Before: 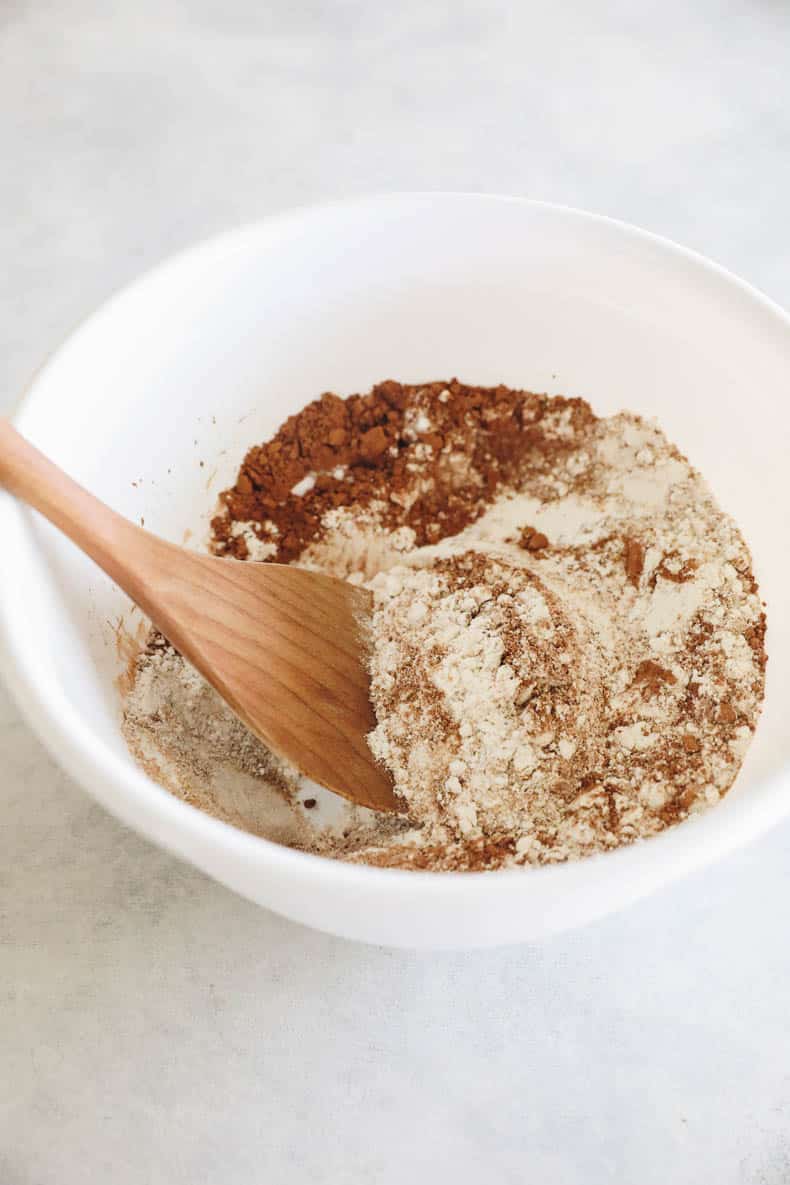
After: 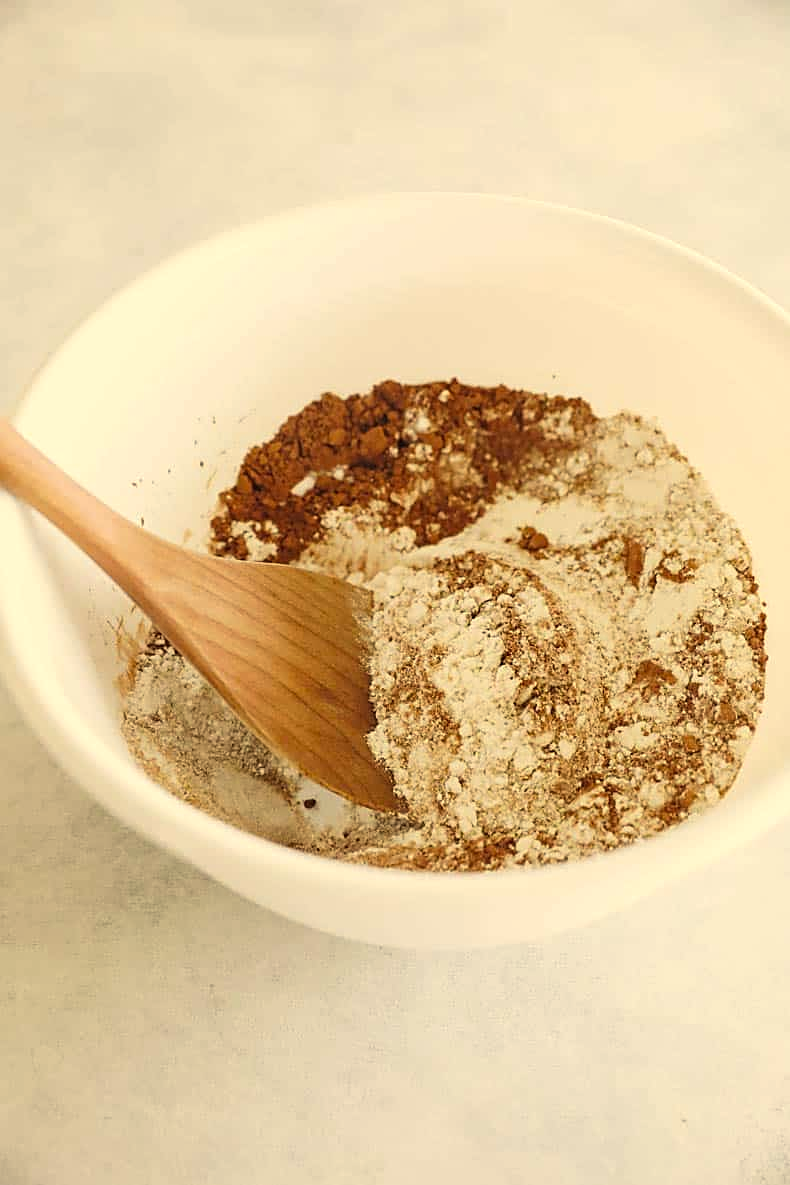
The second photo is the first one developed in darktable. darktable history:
color correction: highlights a* 2.36, highlights b* 23.08
sharpen: on, module defaults
